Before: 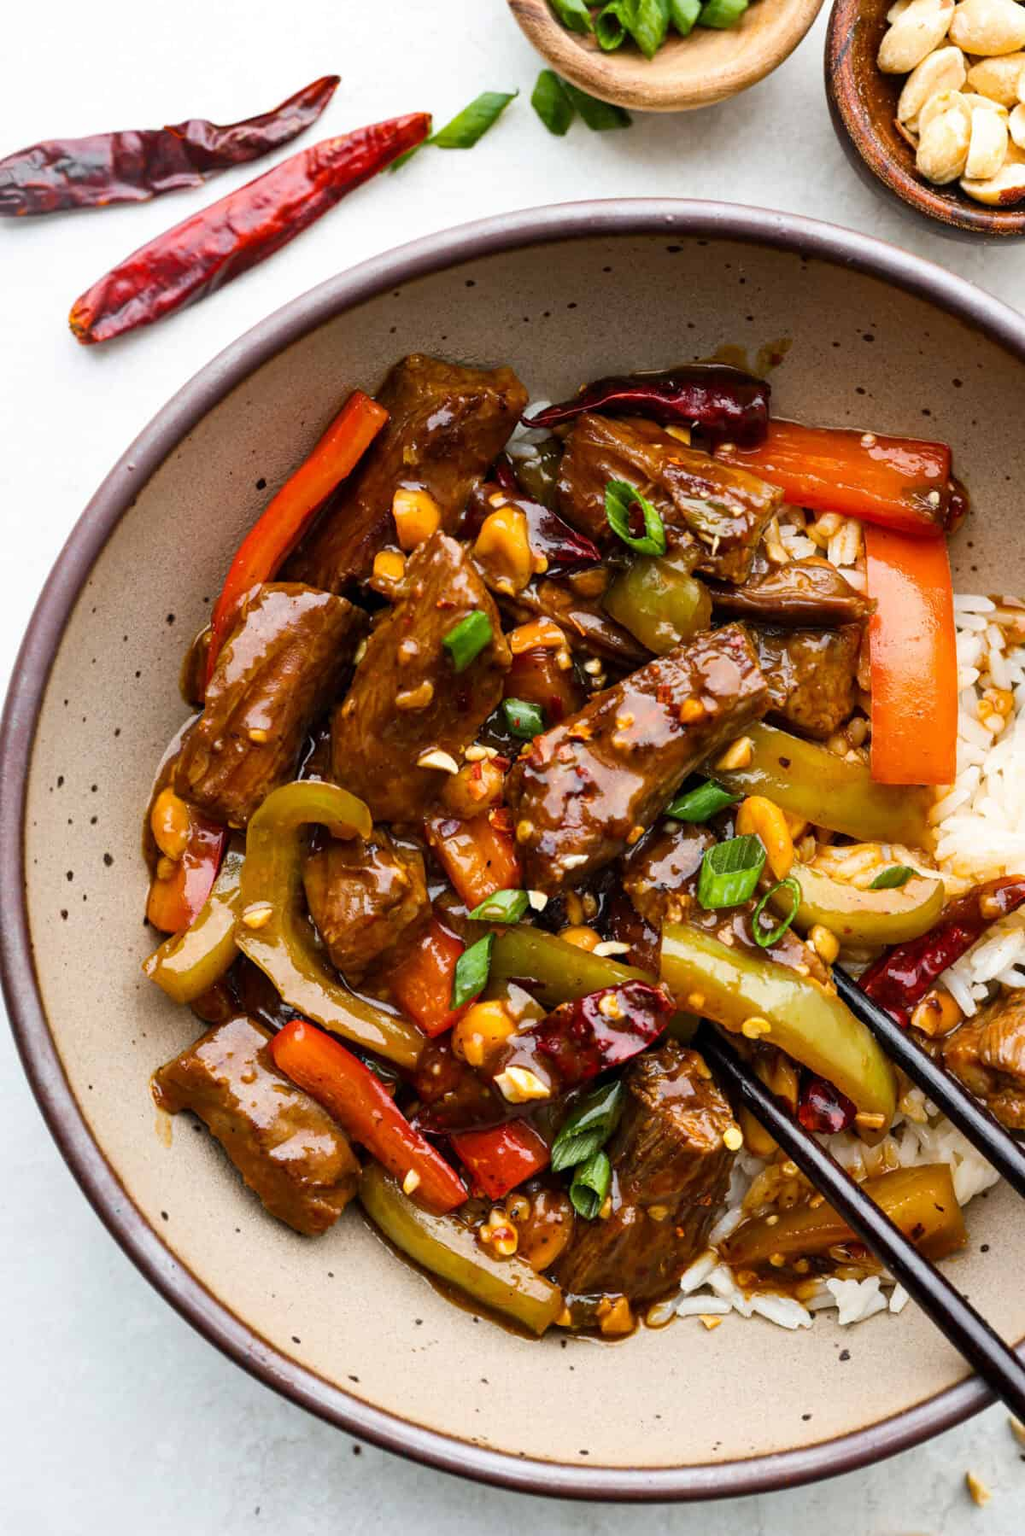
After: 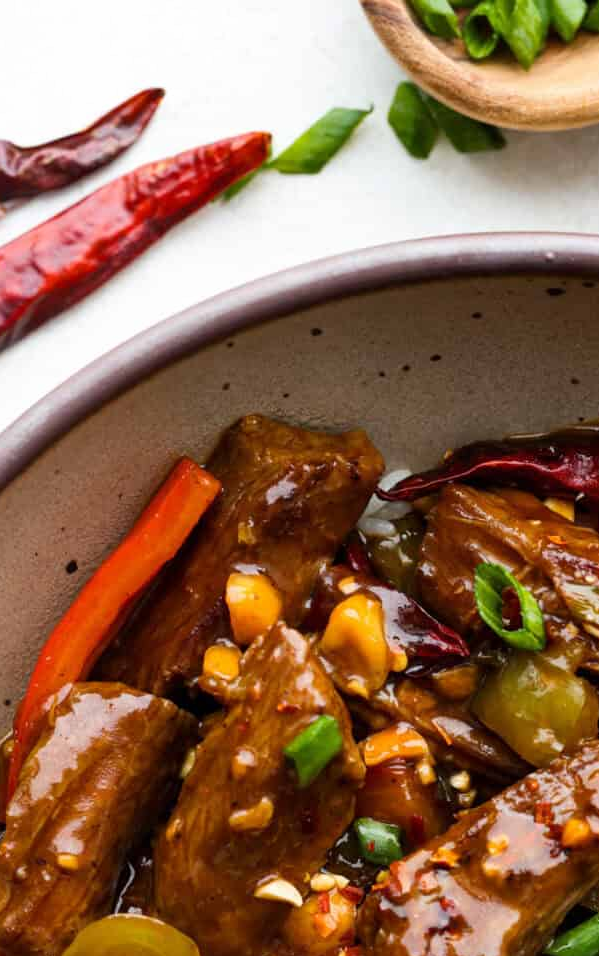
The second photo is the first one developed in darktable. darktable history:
crop: left 19.532%, right 30.54%, bottom 46.833%
base curve: curves: ch0 [(0, 0) (0.989, 0.992)], preserve colors none
